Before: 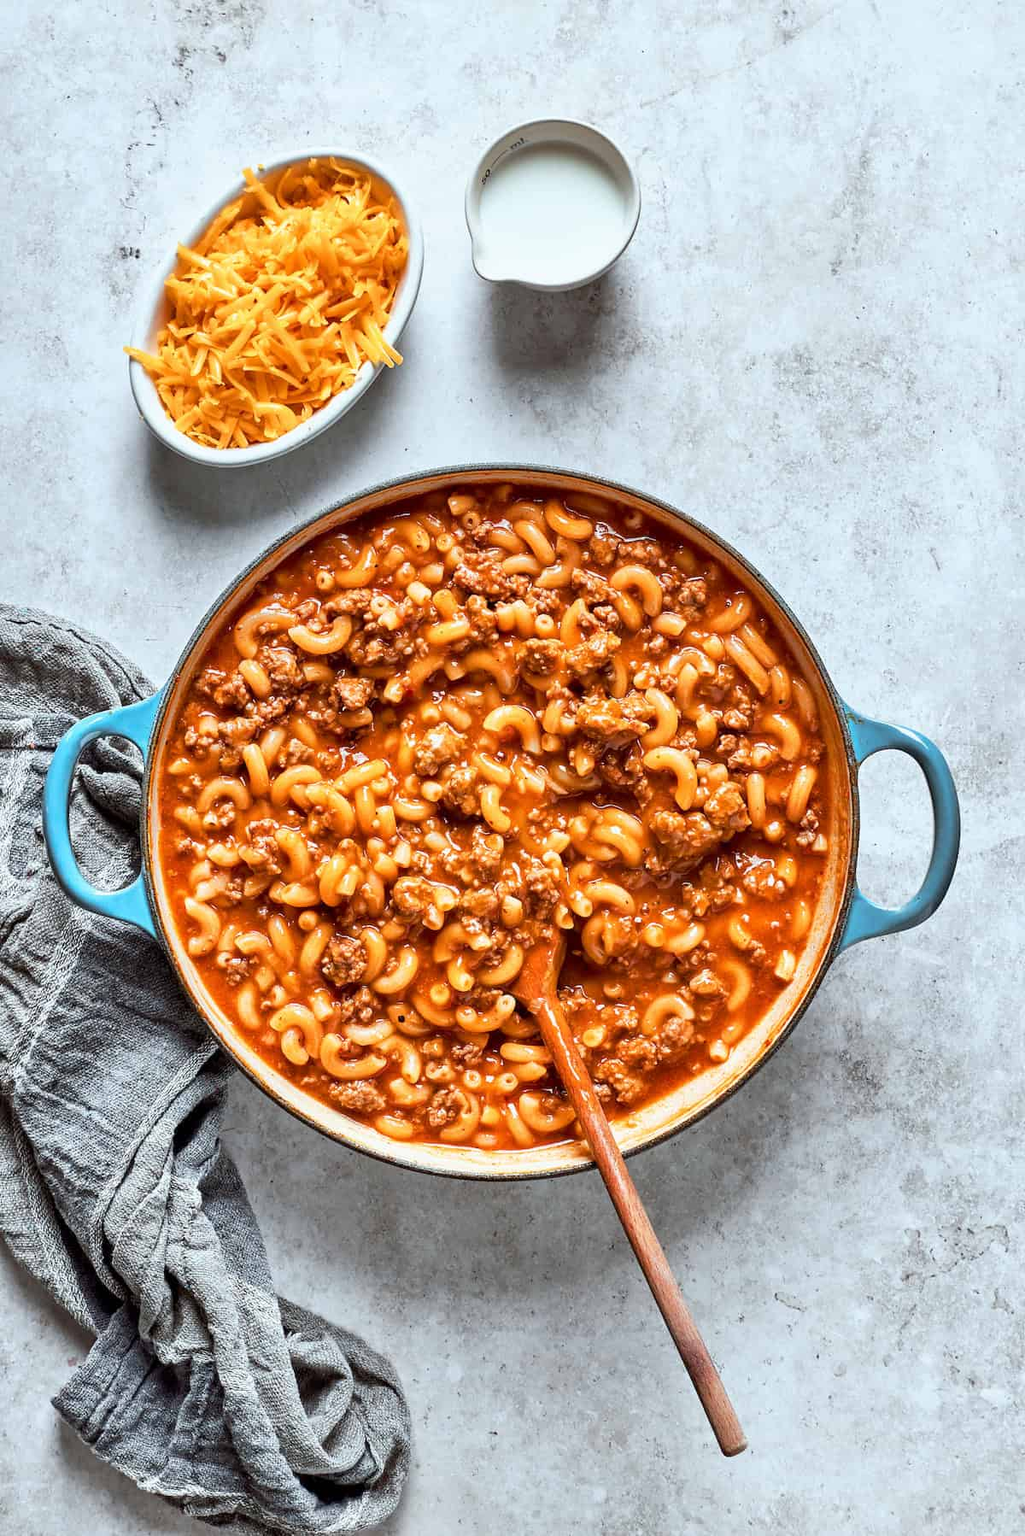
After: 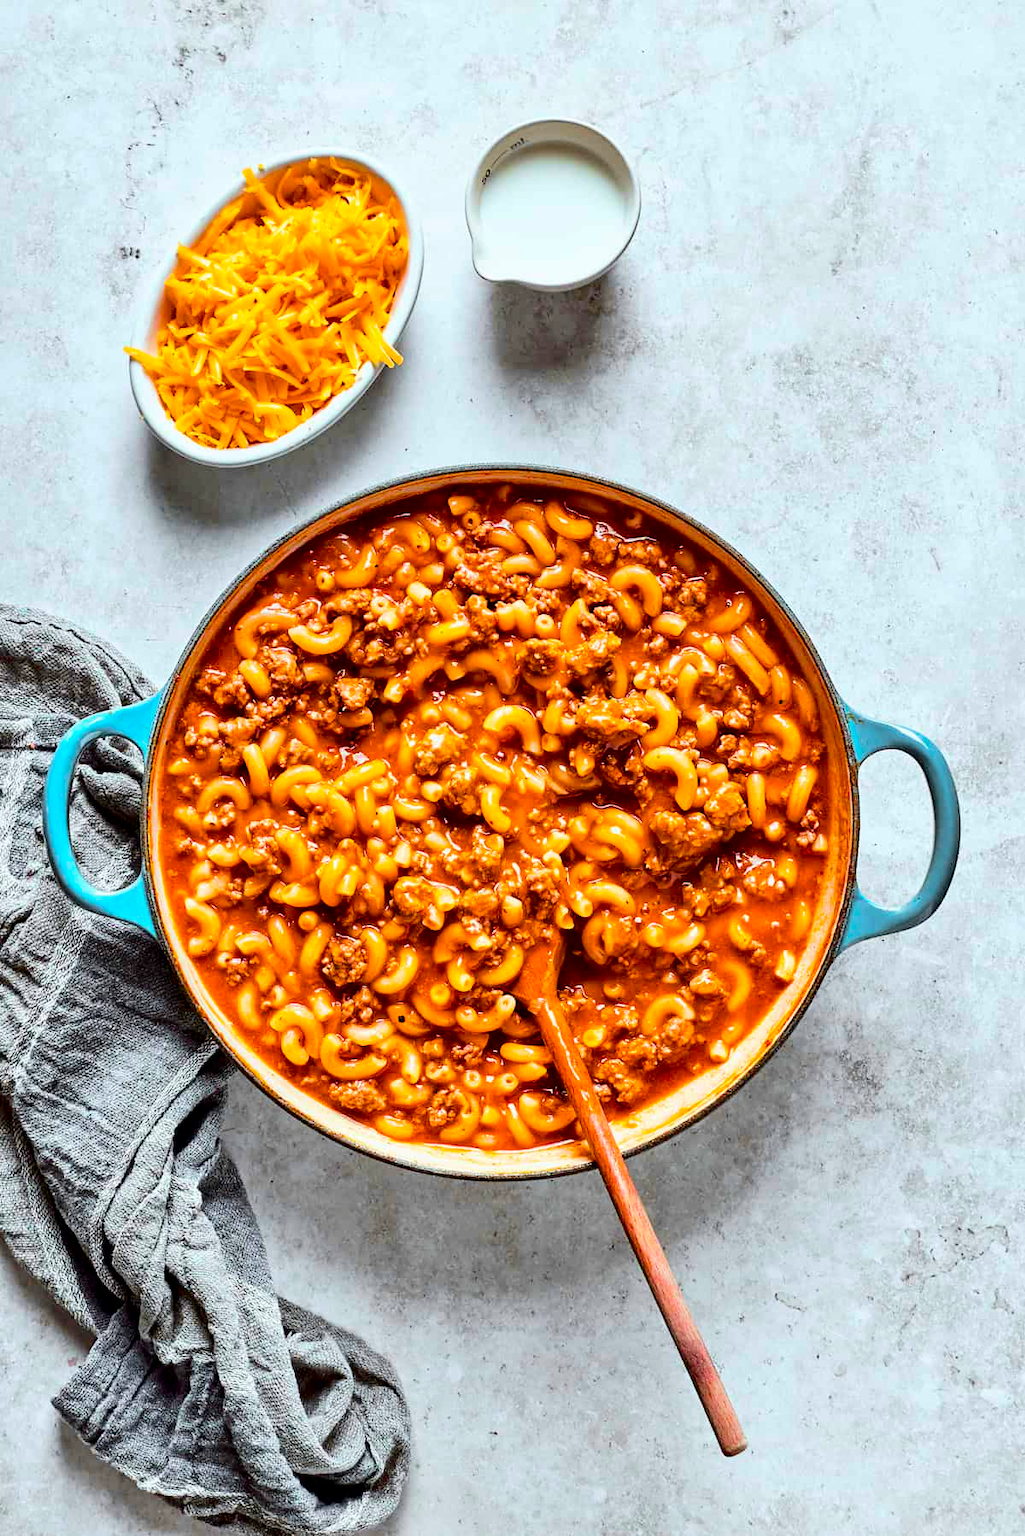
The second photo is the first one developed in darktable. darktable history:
tone curve: curves: ch0 [(0.003, 0) (0.066, 0.023) (0.149, 0.094) (0.264, 0.238) (0.395, 0.421) (0.517, 0.56) (0.688, 0.743) (0.813, 0.846) (1, 1)]; ch1 [(0, 0) (0.164, 0.115) (0.337, 0.332) (0.39, 0.398) (0.464, 0.461) (0.501, 0.5) (0.507, 0.503) (0.534, 0.537) (0.577, 0.59) (0.652, 0.681) (0.733, 0.749) (0.811, 0.796) (1, 1)]; ch2 [(0, 0) (0.337, 0.382) (0.464, 0.476) (0.501, 0.502) (0.527, 0.54) (0.551, 0.565) (0.6, 0.59) (0.687, 0.675) (1, 1)], color space Lab, independent channels, preserve colors none
color balance rgb: linear chroma grading › global chroma 15%, perceptual saturation grading › global saturation 30%
exposure: compensate highlight preservation false
